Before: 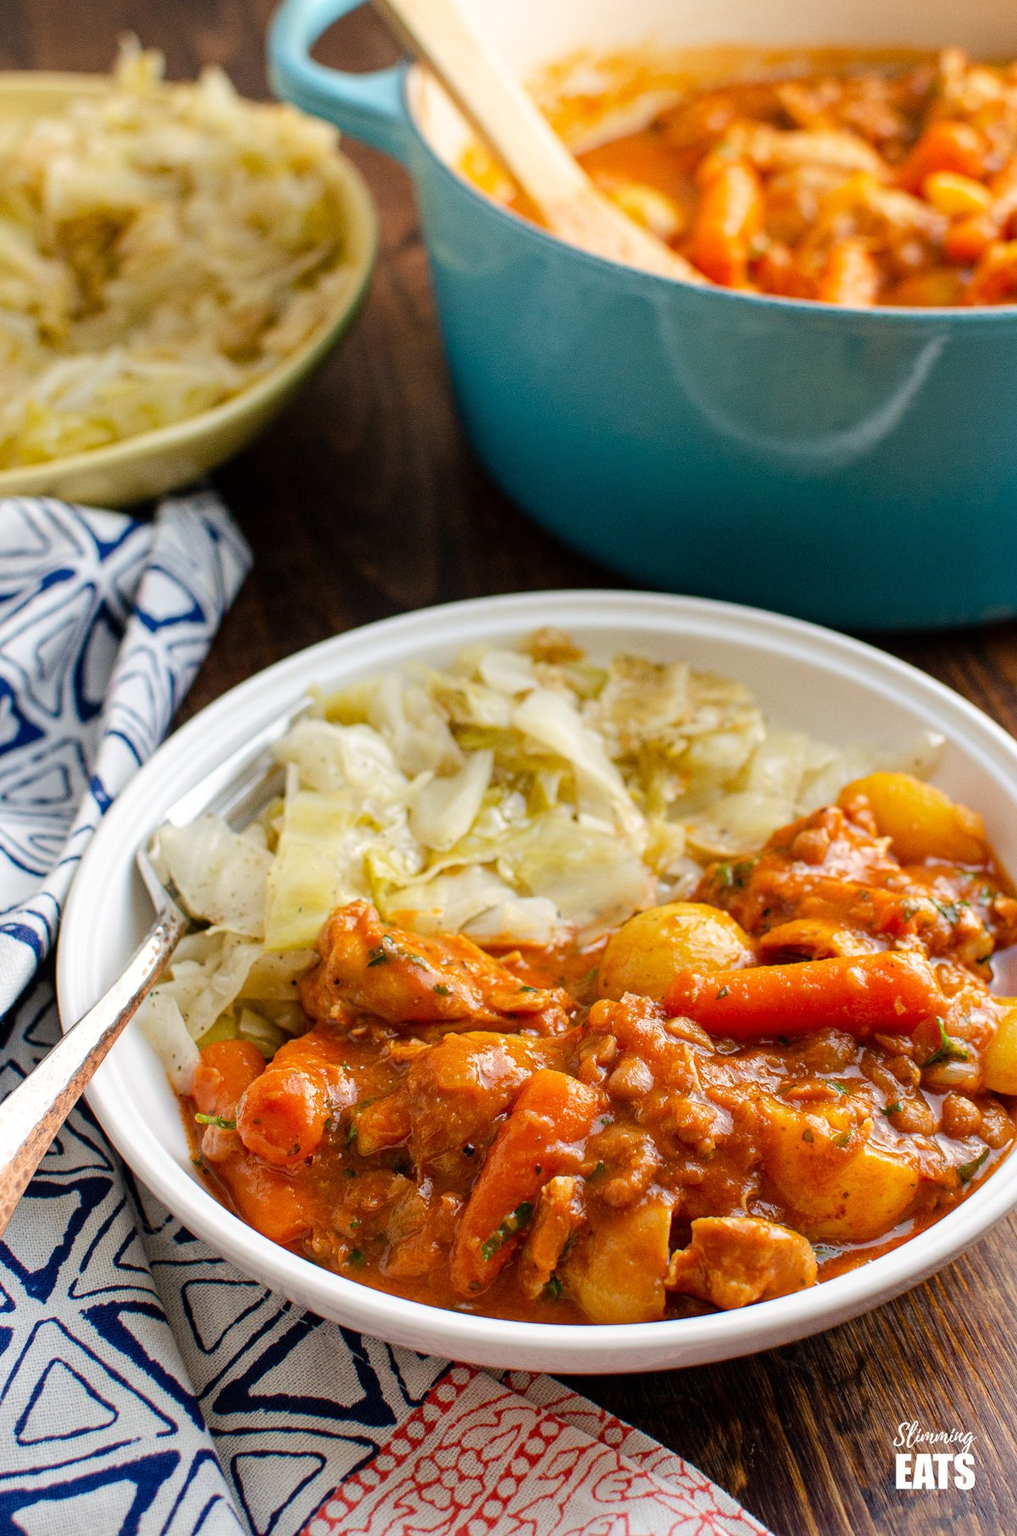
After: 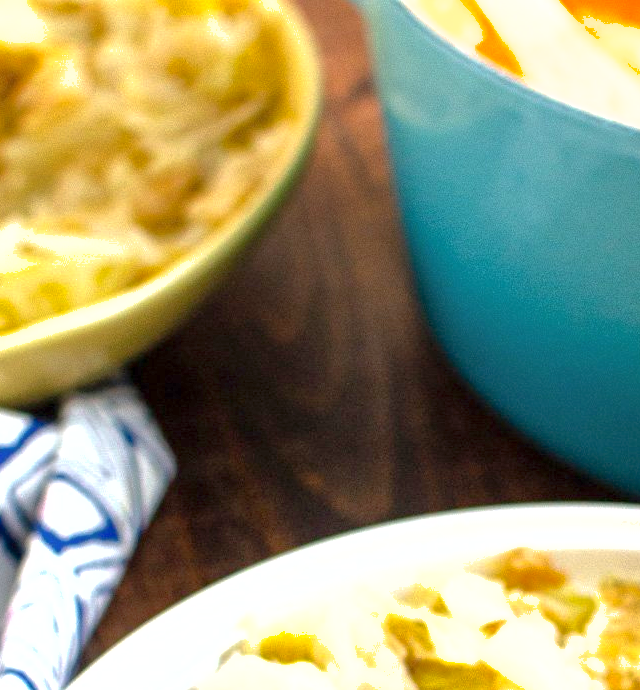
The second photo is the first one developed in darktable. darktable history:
tone equalizer: on, module defaults
crop: left 10.314%, top 10.675%, right 36.351%, bottom 51.228%
exposure: exposure 1.094 EV, compensate highlight preservation false
shadows and highlights: on, module defaults
